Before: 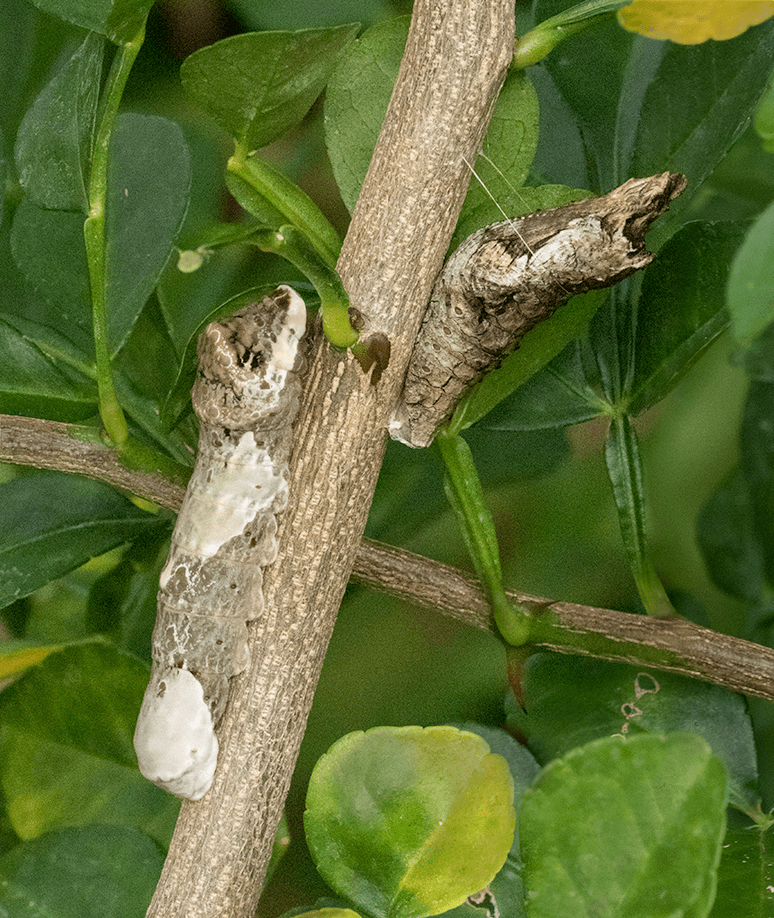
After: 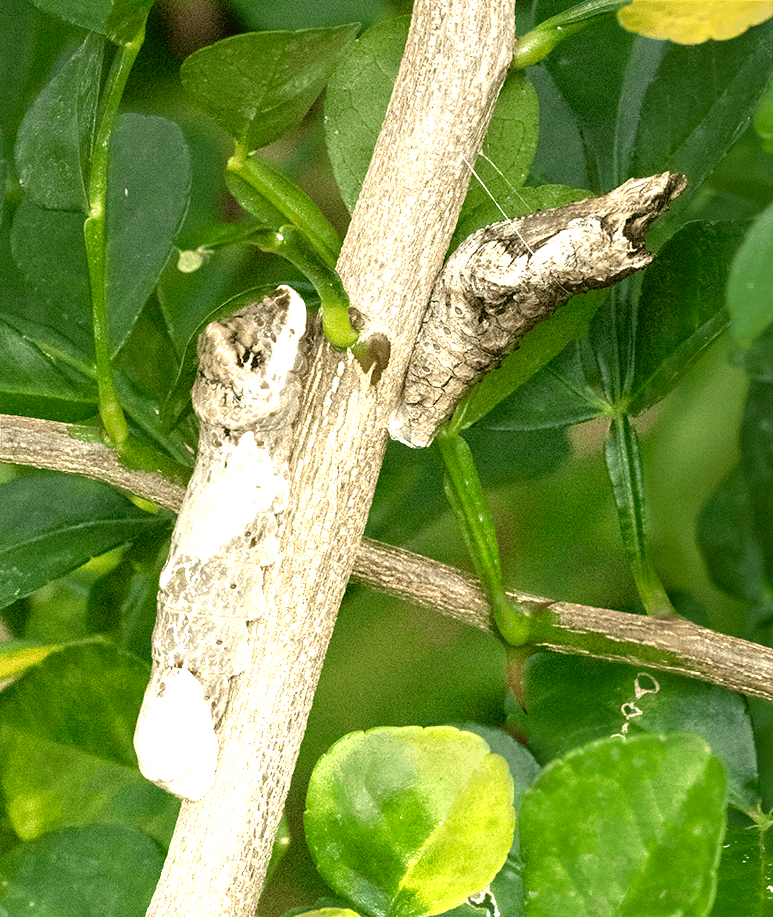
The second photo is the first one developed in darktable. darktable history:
exposure: black level correction 0.001, exposure 1.719 EV, compensate exposure bias true, compensate highlight preservation false
color zones: curves: ch0 [(0, 0.558) (0.143, 0.548) (0.286, 0.447) (0.429, 0.259) (0.571, 0.5) (0.714, 0.5) (0.857, 0.593) (1, 0.558)]; ch1 [(0, 0.543) (0.01, 0.544) (0.12, 0.492) (0.248, 0.458) (0.5, 0.534) (0.748, 0.5) (0.99, 0.469) (1, 0.543)]; ch2 [(0, 0.507) (0.143, 0.522) (0.286, 0.505) (0.429, 0.5) (0.571, 0.5) (0.714, 0.5) (0.857, 0.5) (1, 0.507)]
graduated density: on, module defaults
